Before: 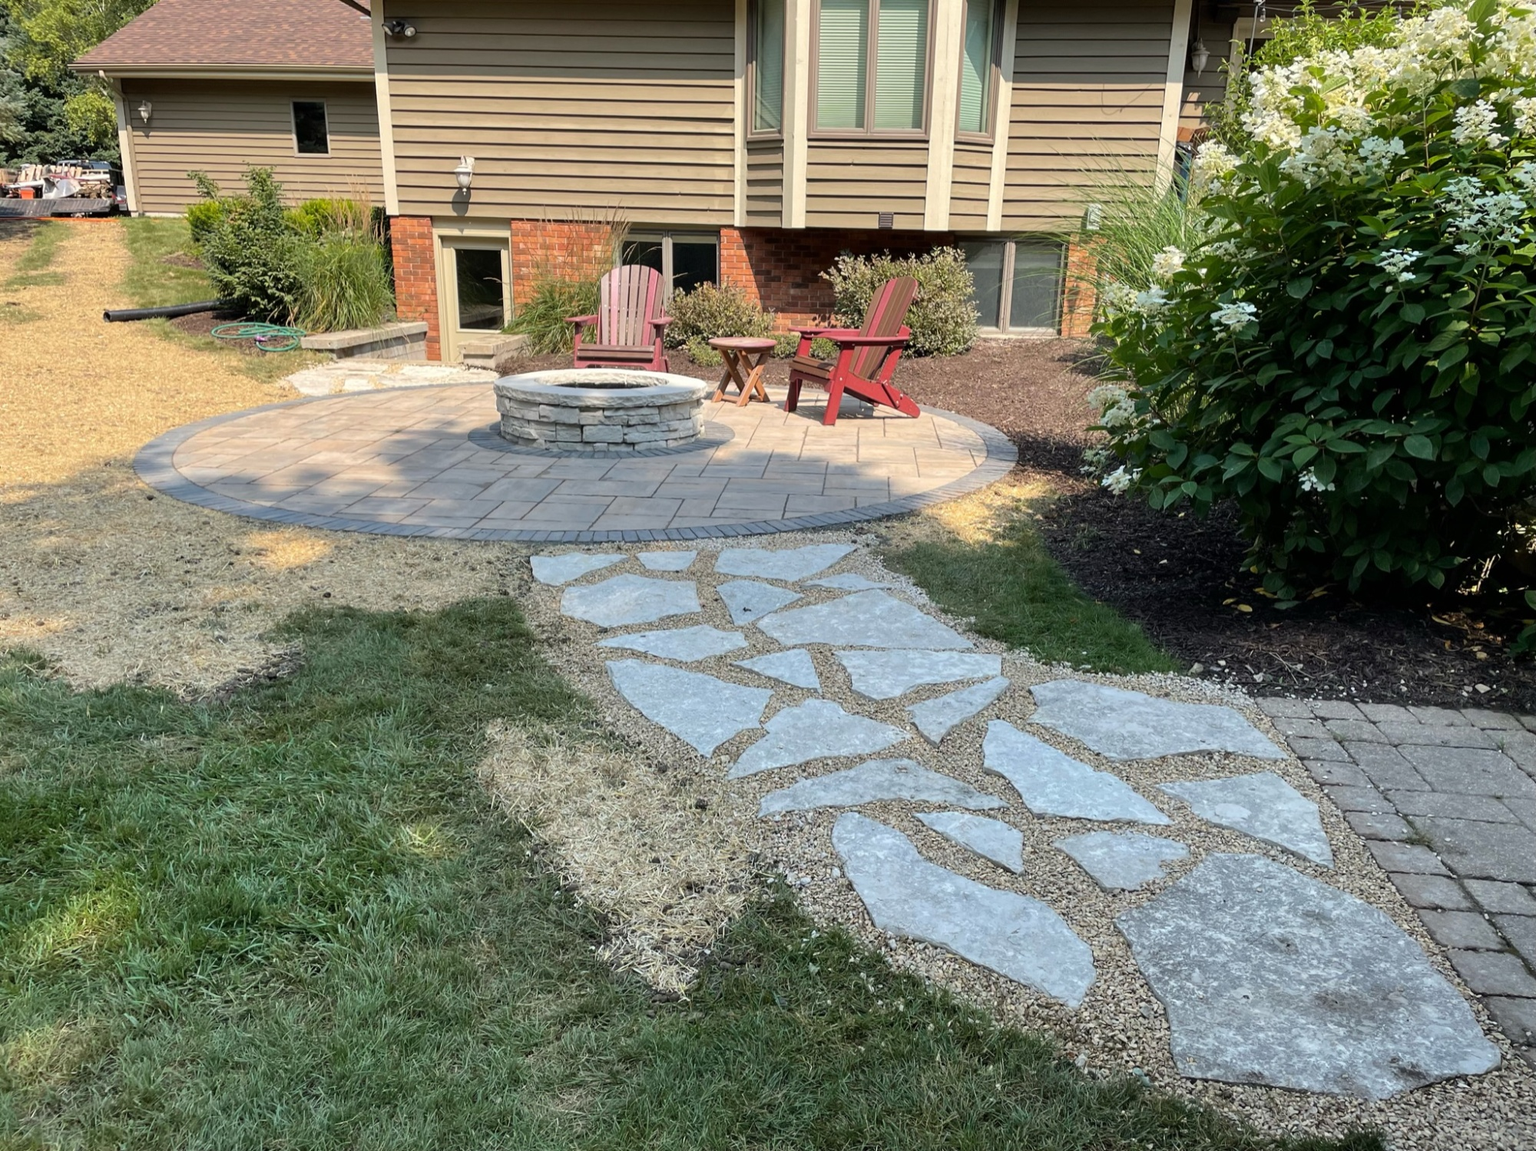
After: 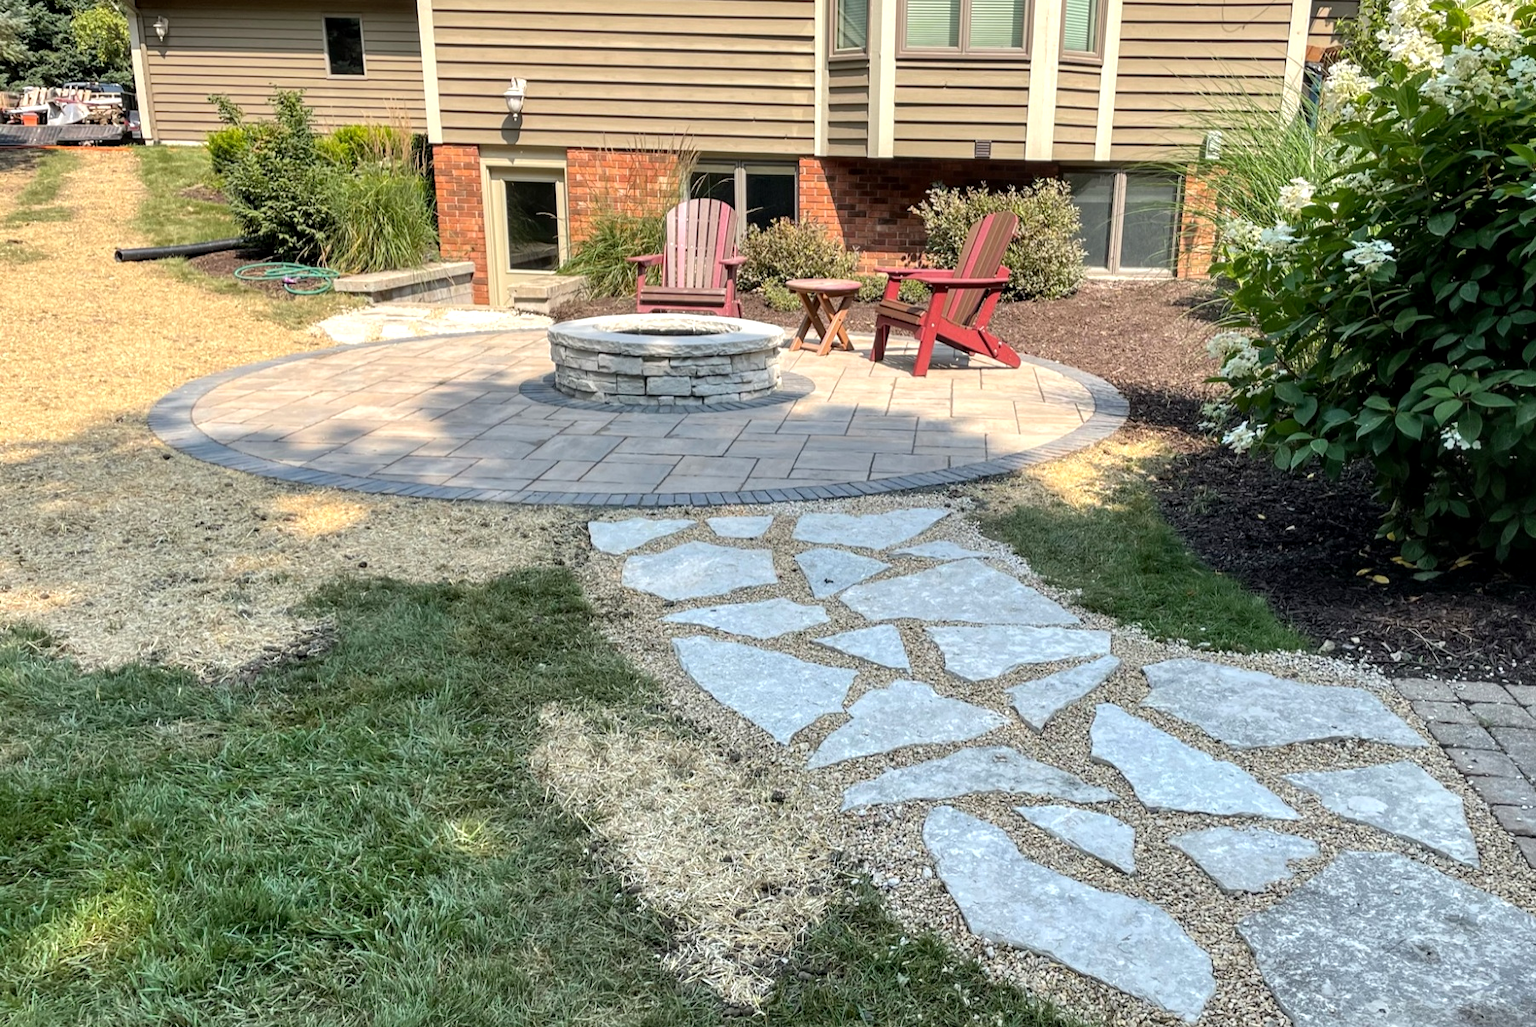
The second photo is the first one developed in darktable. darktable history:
local contrast: on, module defaults
crop: top 7.476%, right 9.82%, bottom 12.034%
exposure: black level correction 0.001, exposure 0.296 EV, compensate exposure bias true, compensate highlight preservation false
